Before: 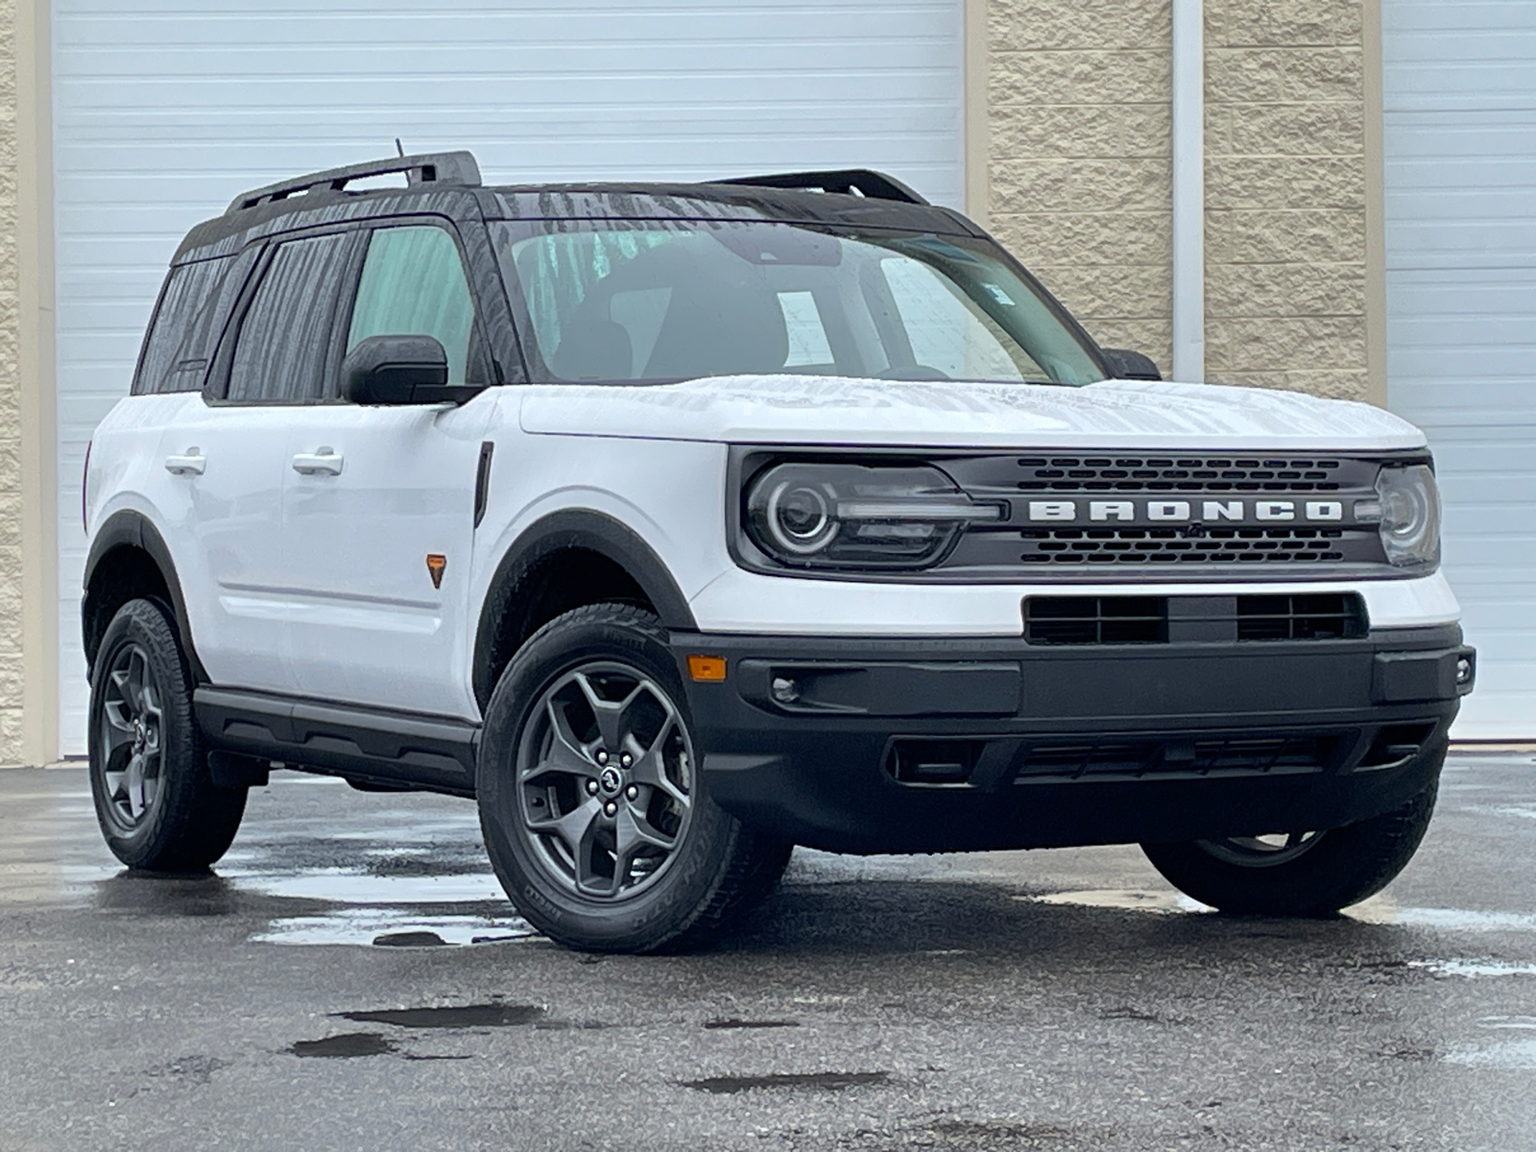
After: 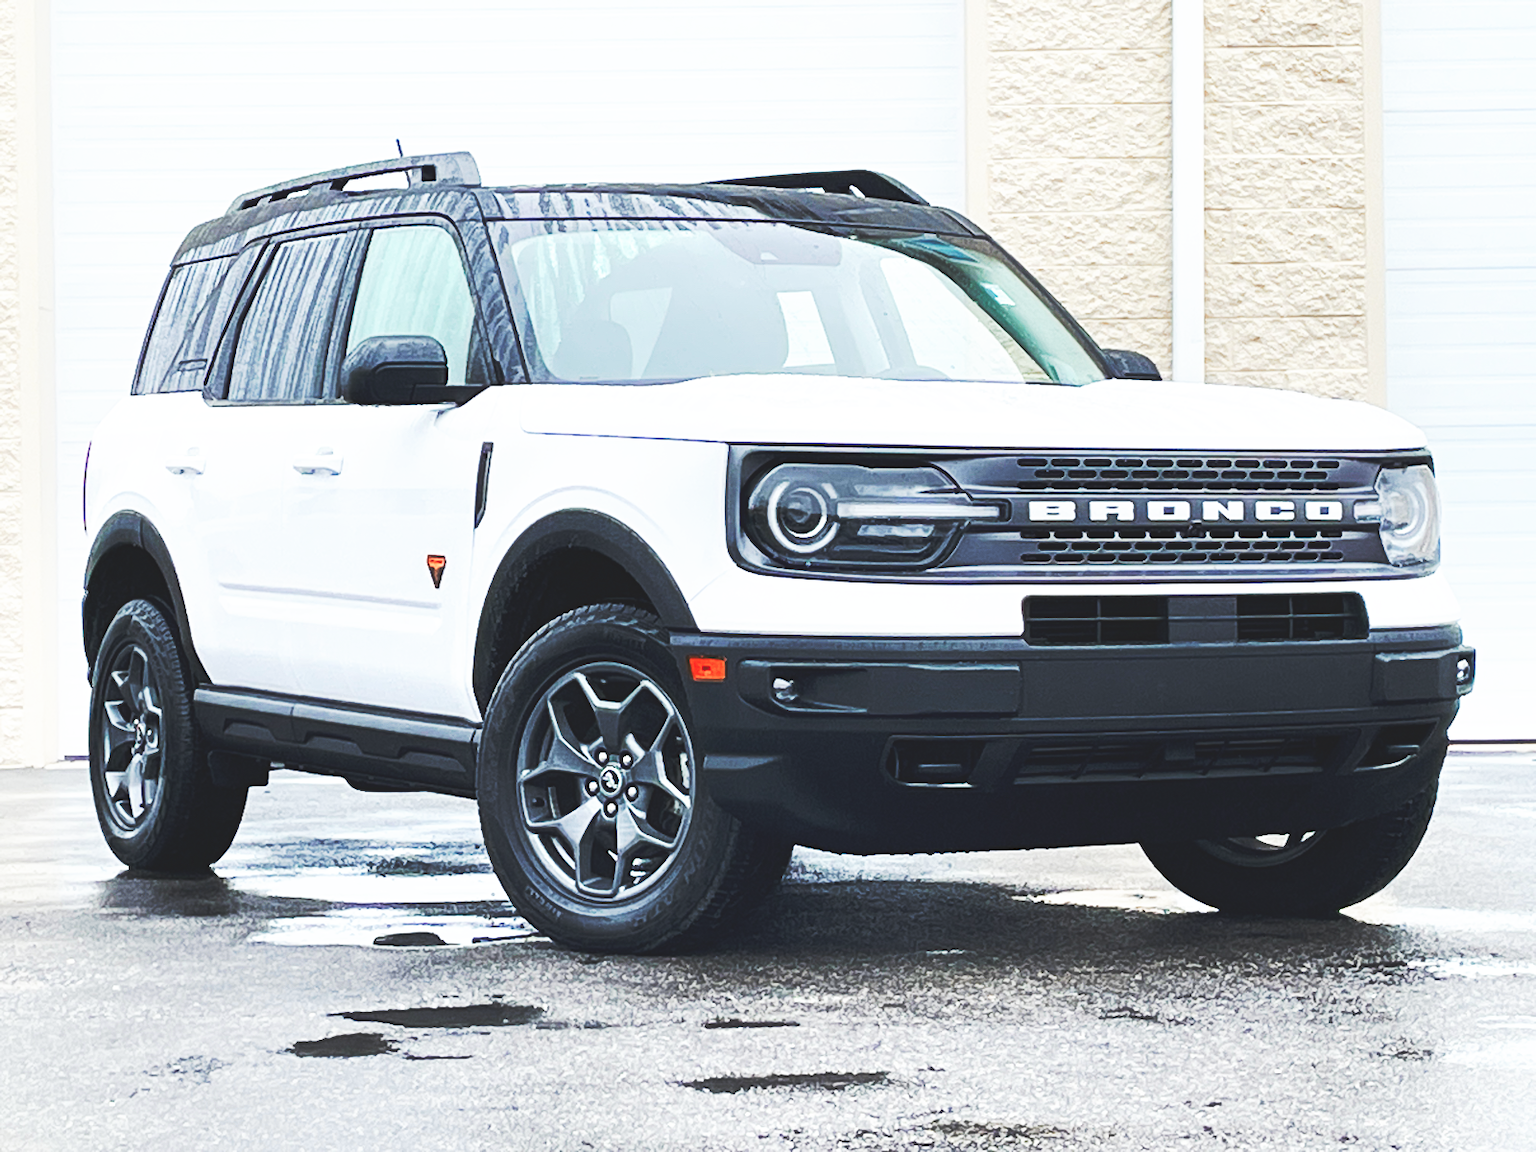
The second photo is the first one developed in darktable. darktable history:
color zones: curves: ch2 [(0, 0.5) (0.084, 0.497) (0.323, 0.335) (0.4, 0.497) (1, 0.5)]
base curve: curves: ch0 [(0, 0.015) (0.085, 0.116) (0.134, 0.298) (0.19, 0.545) (0.296, 0.764) (0.599, 0.982) (1, 1)], preserve colors none
